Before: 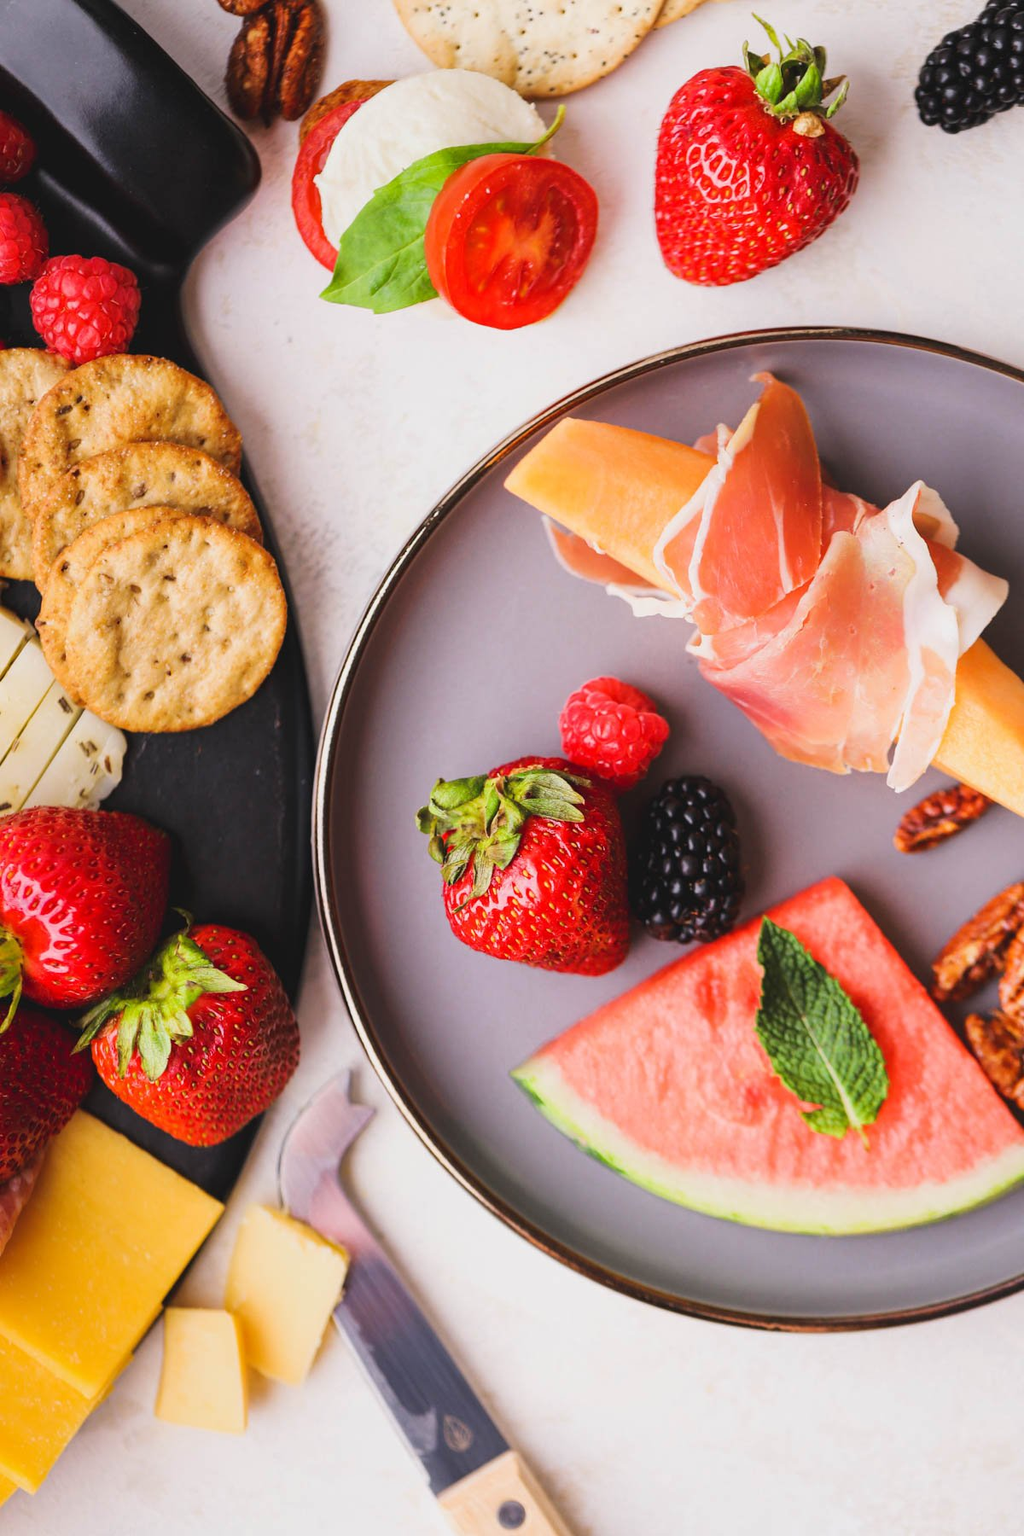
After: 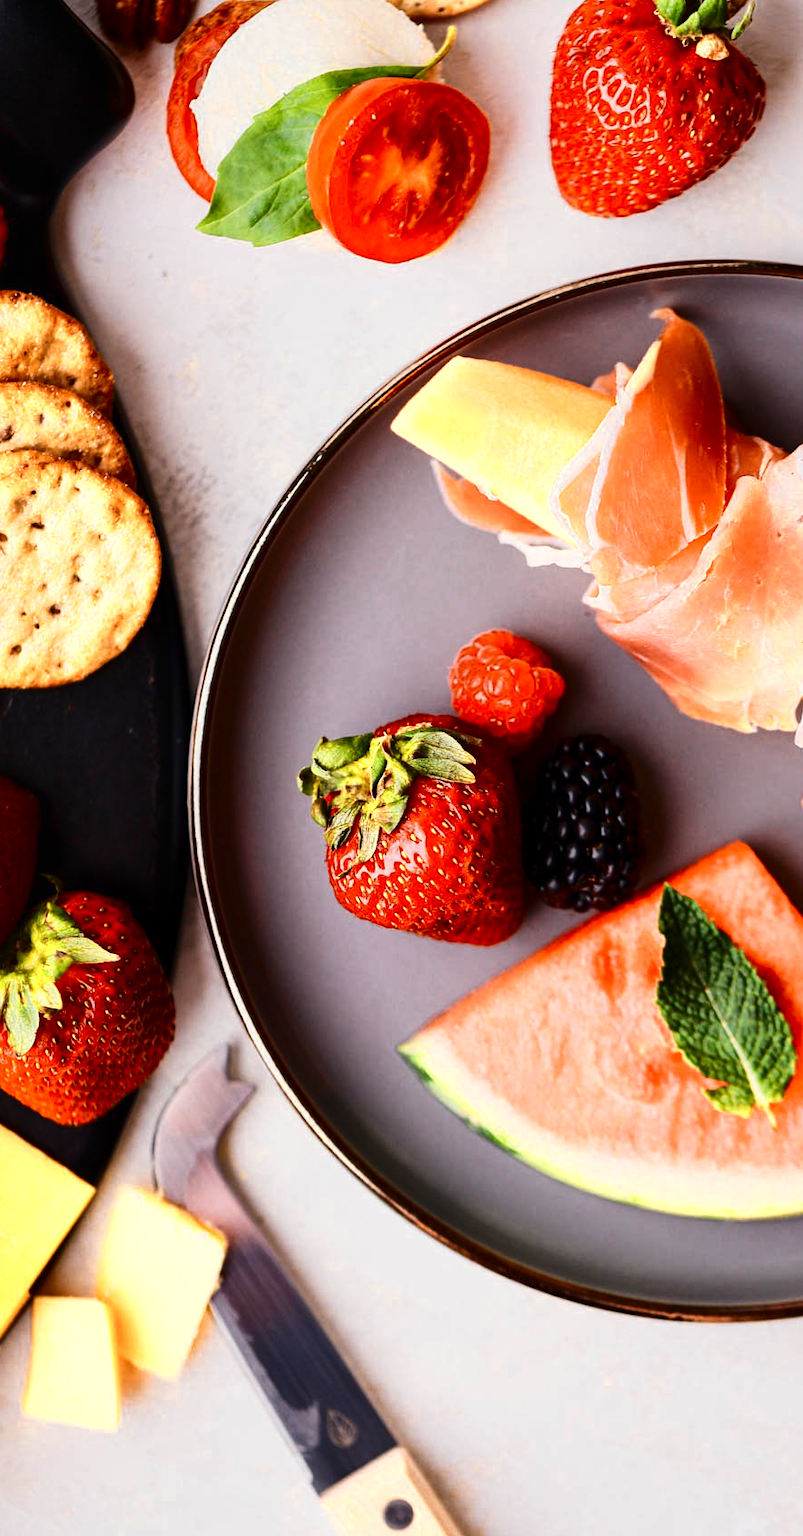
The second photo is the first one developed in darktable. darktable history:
crop and rotate: left 13.125%, top 5.263%, right 12.521%
contrast brightness saturation: contrast 0.193, brightness -0.241, saturation 0.118
local contrast: mode bilateral grid, contrast 21, coarseness 49, detail 119%, midtone range 0.2
color zones: curves: ch0 [(0.018, 0.548) (0.197, 0.654) (0.425, 0.447) (0.605, 0.658) (0.732, 0.579)]; ch1 [(0.105, 0.531) (0.224, 0.531) (0.386, 0.39) (0.618, 0.456) (0.732, 0.456) (0.956, 0.421)]; ch2 [(0.039, 0.583) (0.215, 0.465) (0.399, 0.544) (0.465, 0.548) (0.614, 0.447) (0.724, 0.43) (0.882, 0.623) (0.956, 0.632)]
